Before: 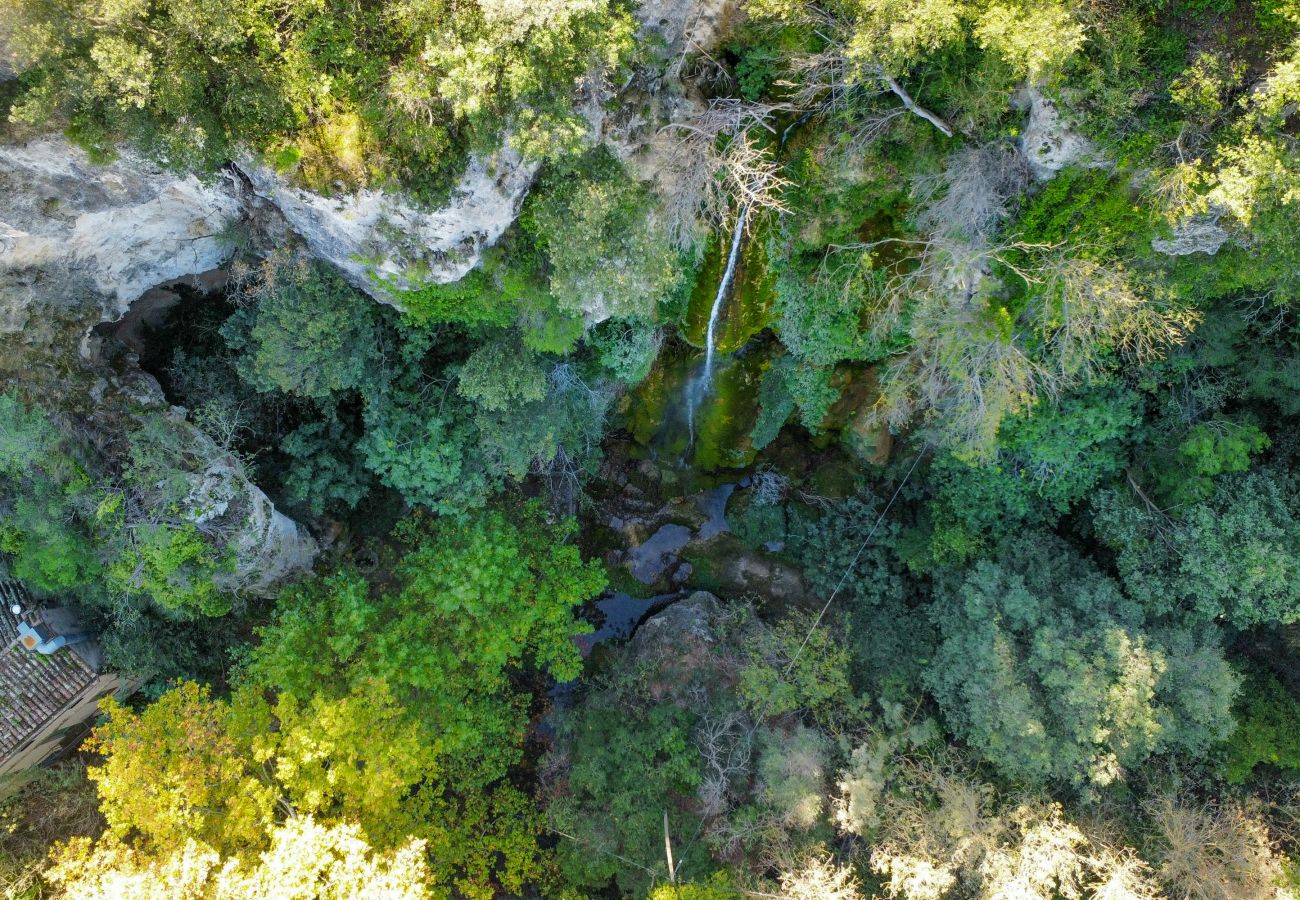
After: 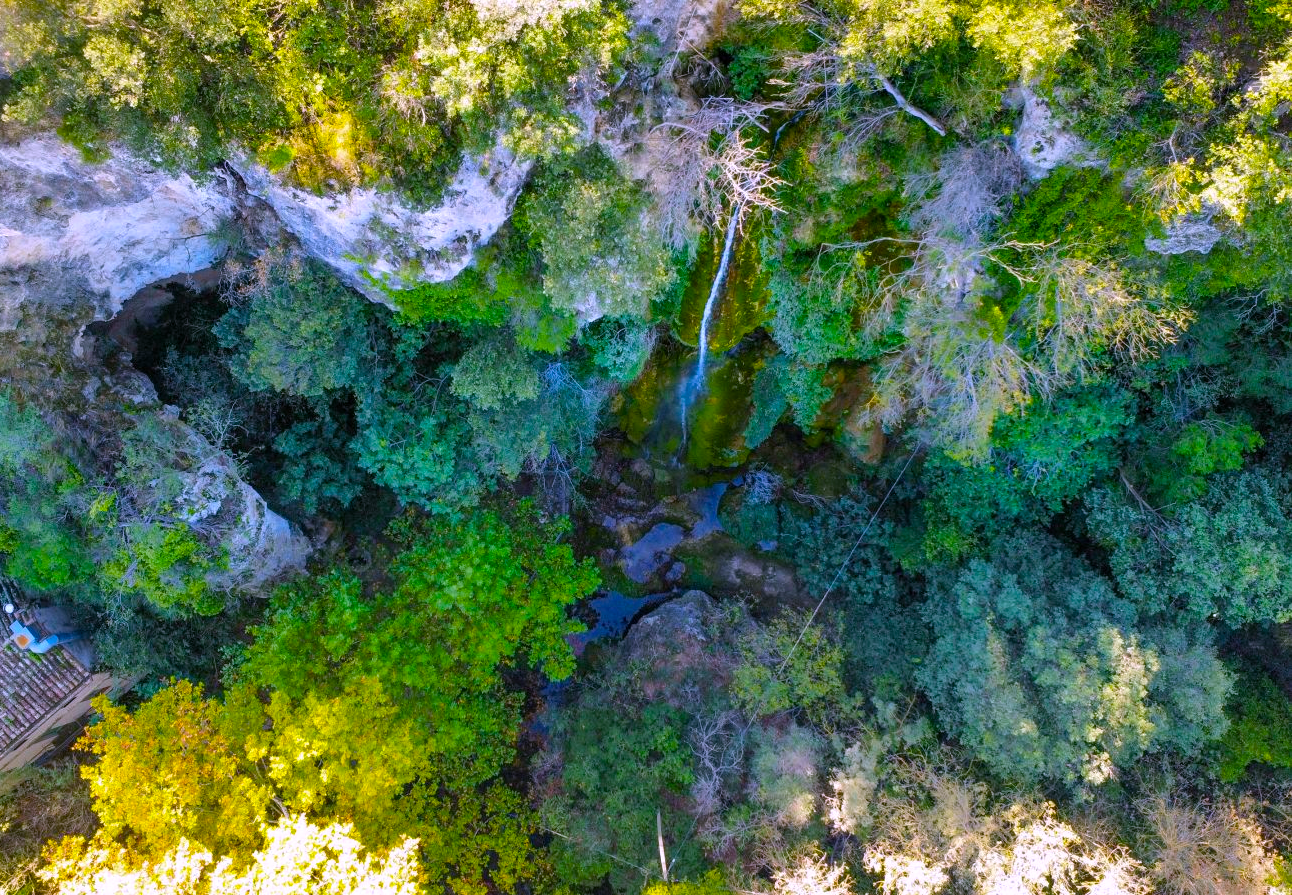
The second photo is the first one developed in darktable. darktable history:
crop and rotate: left 0.614%, top 0.179%, bottom 0.309%
color balance rgb: linear chroma grading › global chroma 15%, perceptual saturation grading › global saturation 30%
white balance: red 1.042, blue 1.17
